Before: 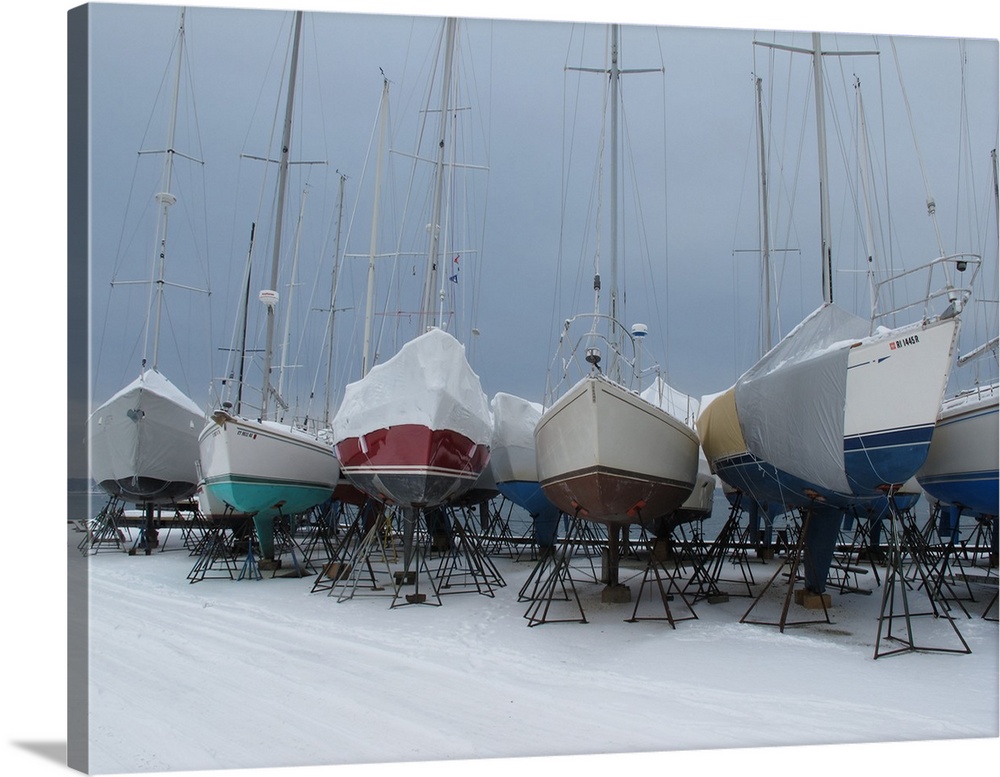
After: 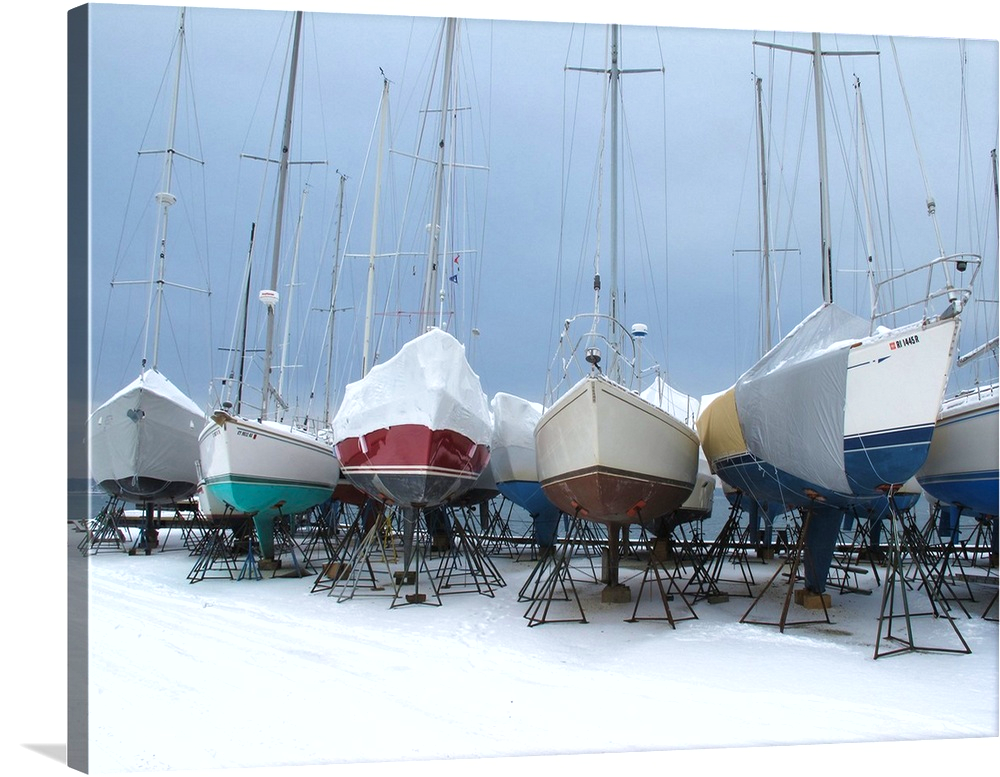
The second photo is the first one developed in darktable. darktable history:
velvia: on, module defaults
shadows and highlights: shadows 29.49, highlights -30.44, low approximation 0.01, soften with gaussian
exposure: black level correction 0, exposure 0.701 EV, compensate exposure bias true, compensate highlight preservation false
